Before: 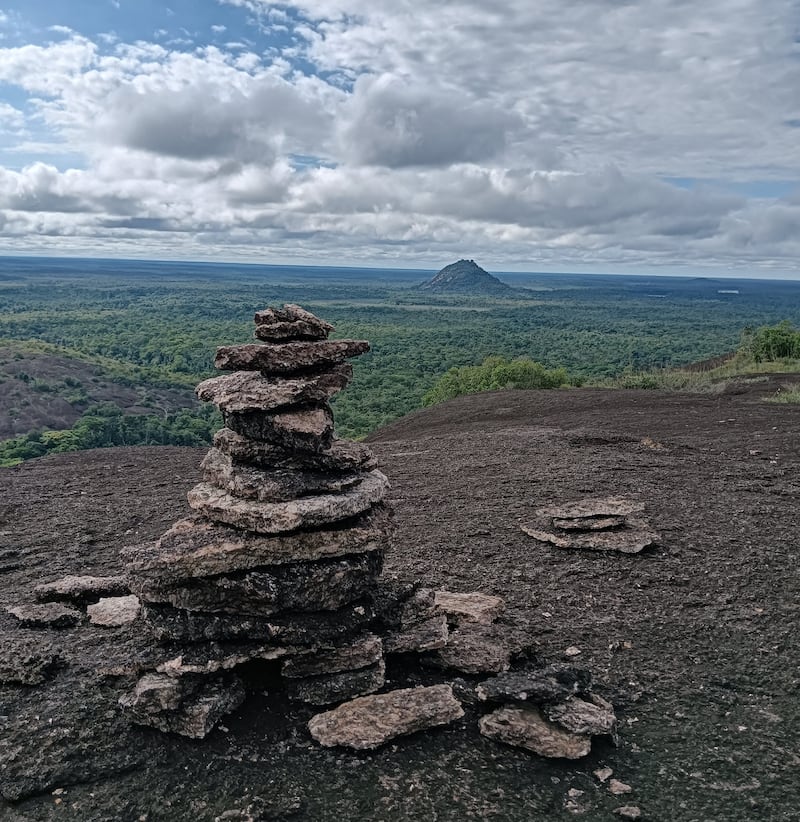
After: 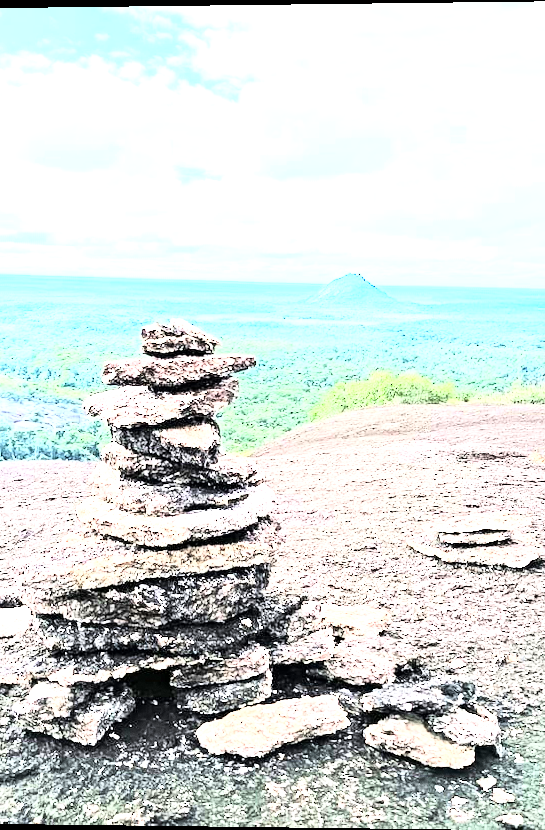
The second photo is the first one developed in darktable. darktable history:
shadows and highlights: shadows -10, white point adjustment 1.5, highlights 10
rgb curve: curves: ch0 [(0, 0) (0.21, 0.15) (0.24, 0.21) (0.5, 0.75) (0.75, 0.96) (0.89, 0.99) (1, 1)]; ch1 [(0, 0.02) (0.21, 0.13) (0.25, 0.2) (0.5, 0.67) (0.75, 0.9) (0.89, 0.97) (1, 1)]; ch2 [(0, 0.02) (0.21, 0.13) (0.25, 0.2) (0.5, 0.67) (0.75, 0.9) (0.89, 0.97) (1, 1)], compensate middle gray true
exposure: exposure 3 EV, compensate highlight preservation false
local contrast: mode bilateral grid, contrast 20, coarseness 50, detail 130%, midtone range 0.2
grain: on, module defaults
crop and rotate: left 14.436%, right 18.898%
rotate and perspective: lens shift (vertical) 0.048, lens shift (horizontal) -0.024, automatic cropping off
